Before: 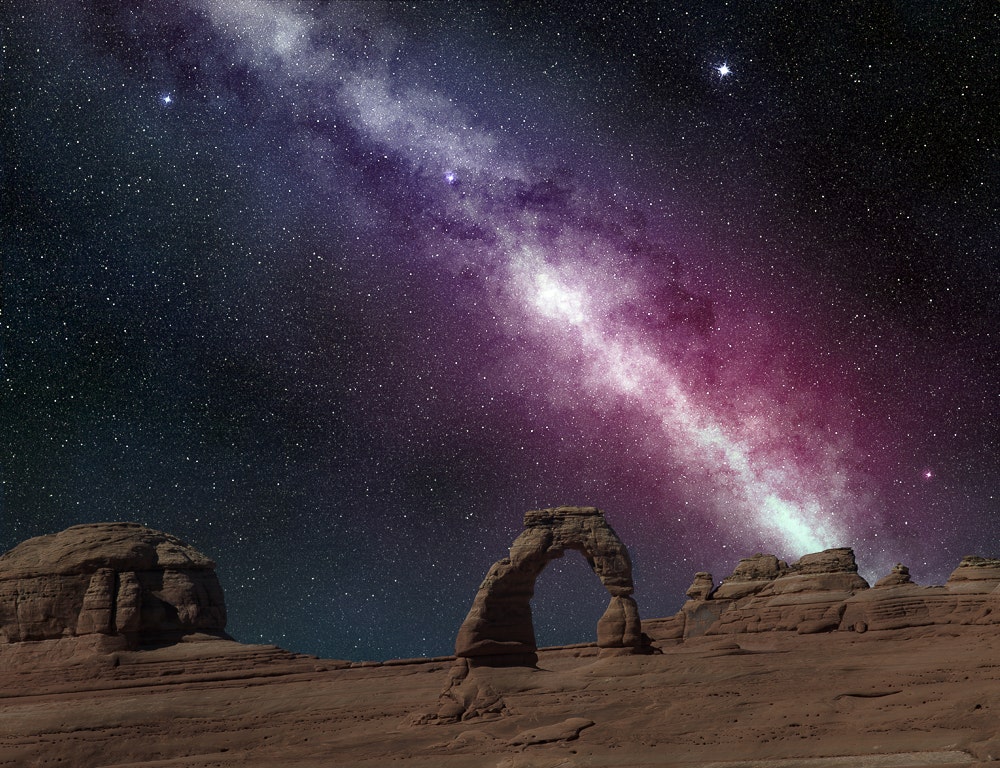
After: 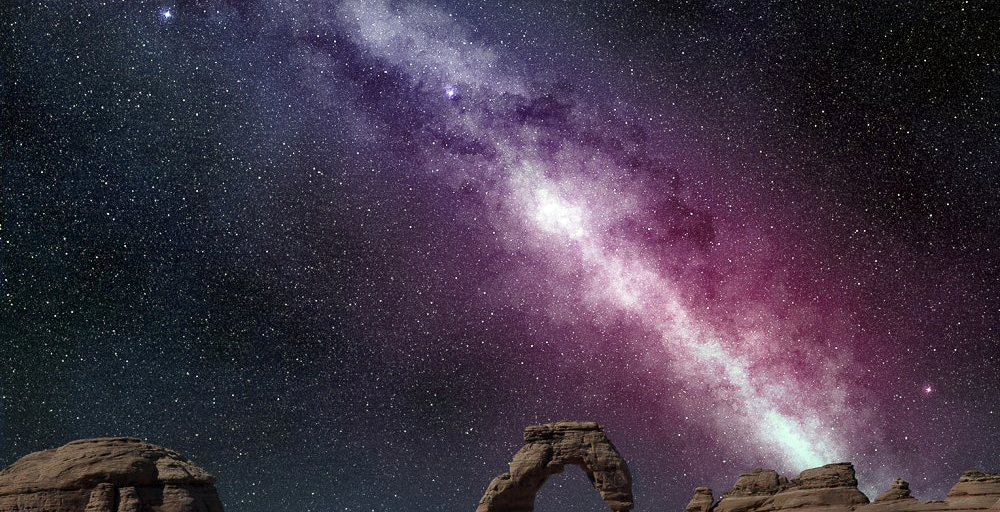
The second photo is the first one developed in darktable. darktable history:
local contrast: mode bilateral grid, contrast 20, coarseness 50, detail 120%, midtone range 0.2
shadows and highlights: shadows 29.32, highlights -29.32, low approximation 0.01, soften with gaussian
crop: top 11.166%, bottom 22.168%
